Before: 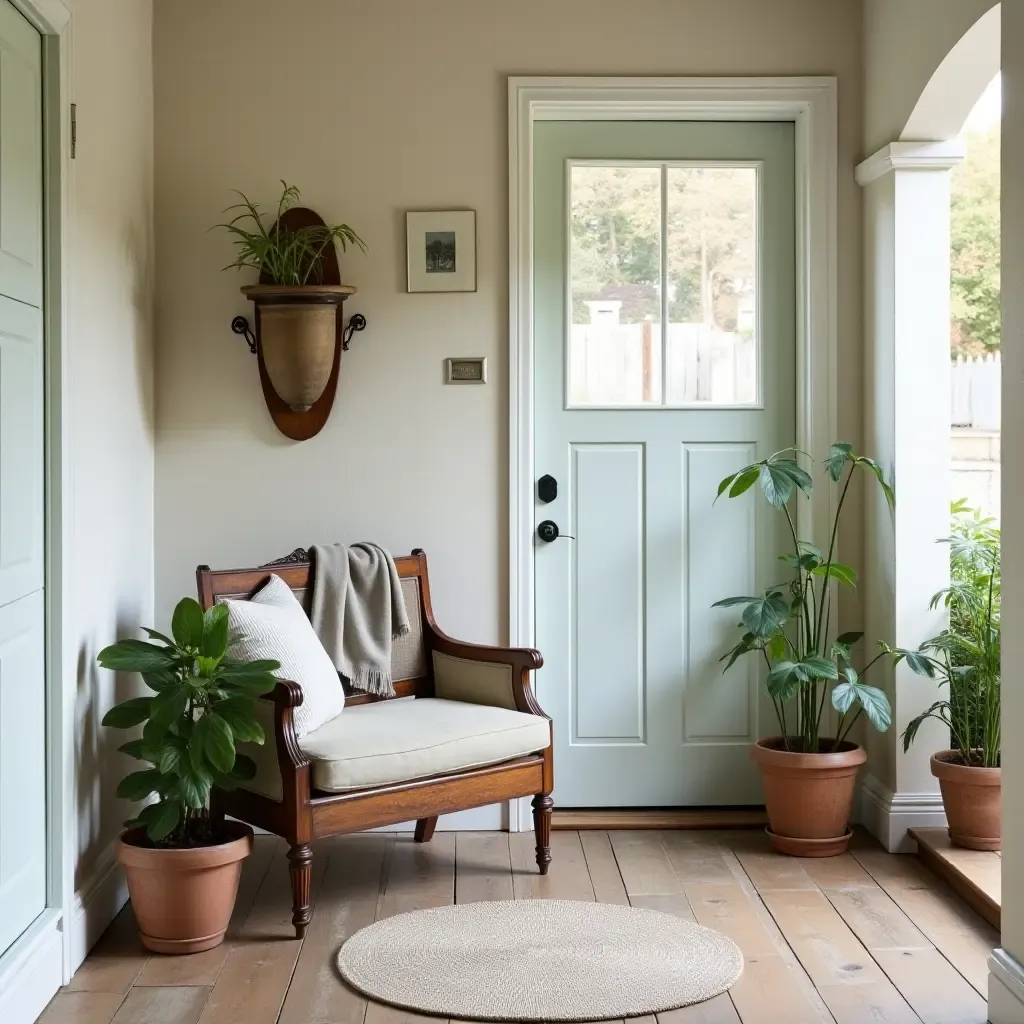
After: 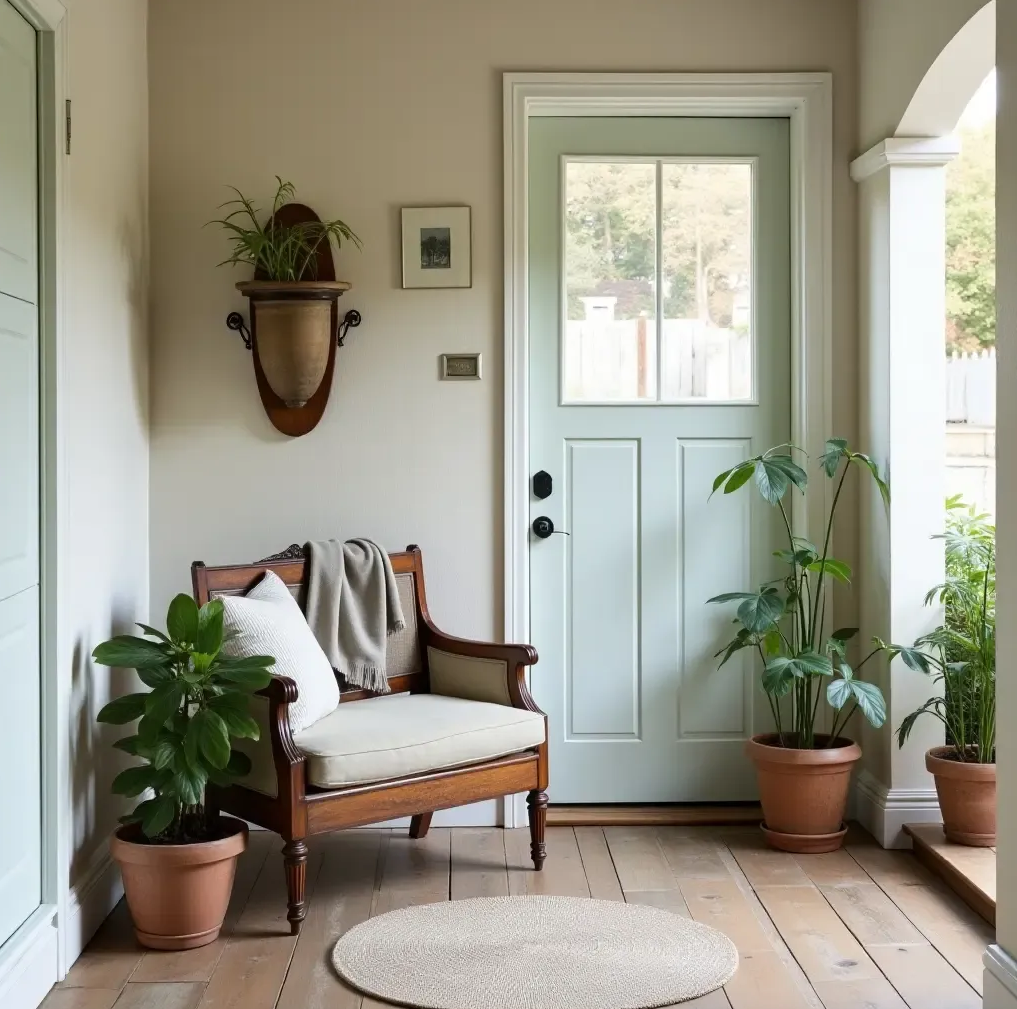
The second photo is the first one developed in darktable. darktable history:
crop: left 0.501%, top 0.479%, right 0.135%, bottom 0.92%
